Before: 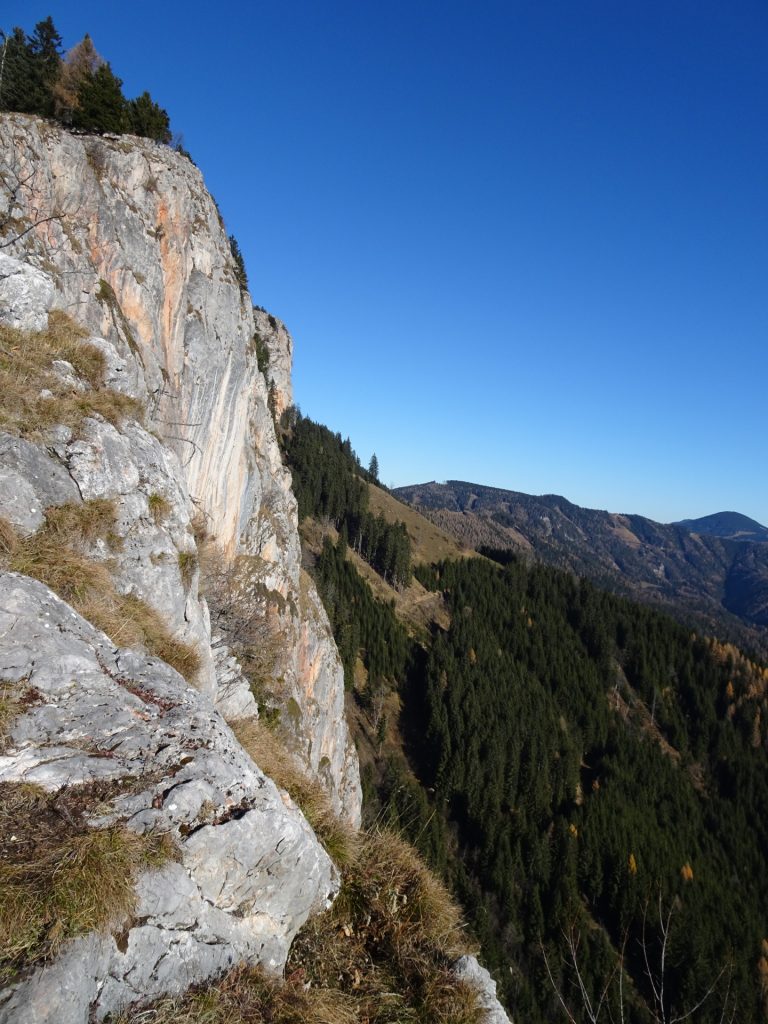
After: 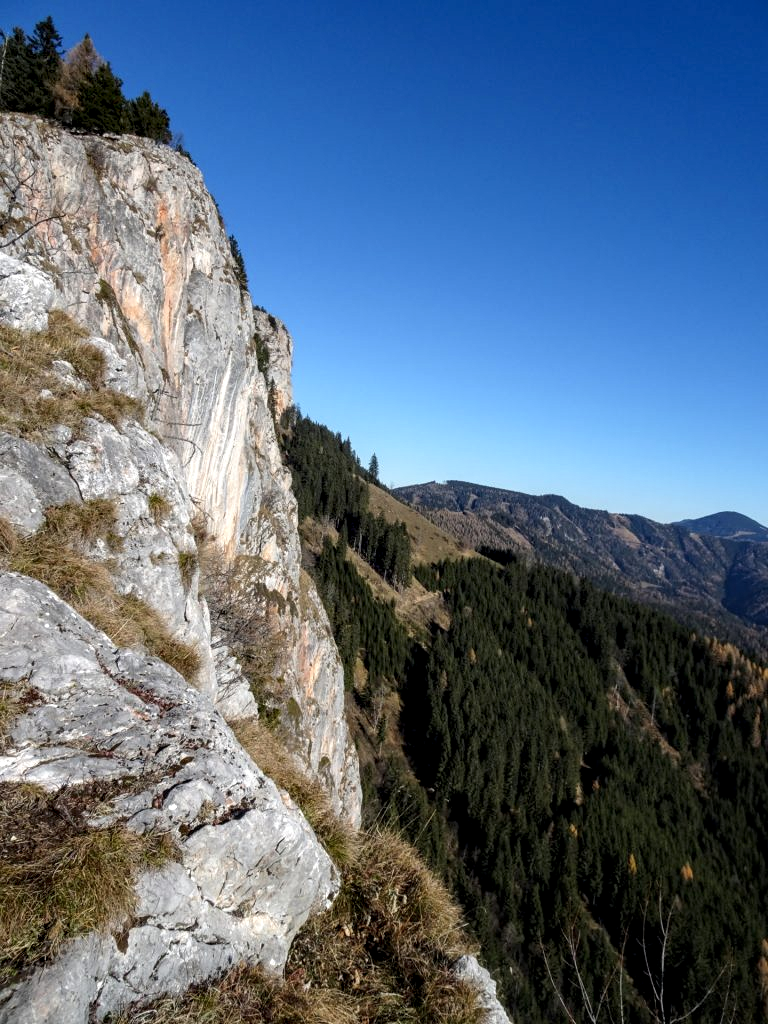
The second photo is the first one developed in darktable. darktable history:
local contrast: highlights 58%, detail 145%
